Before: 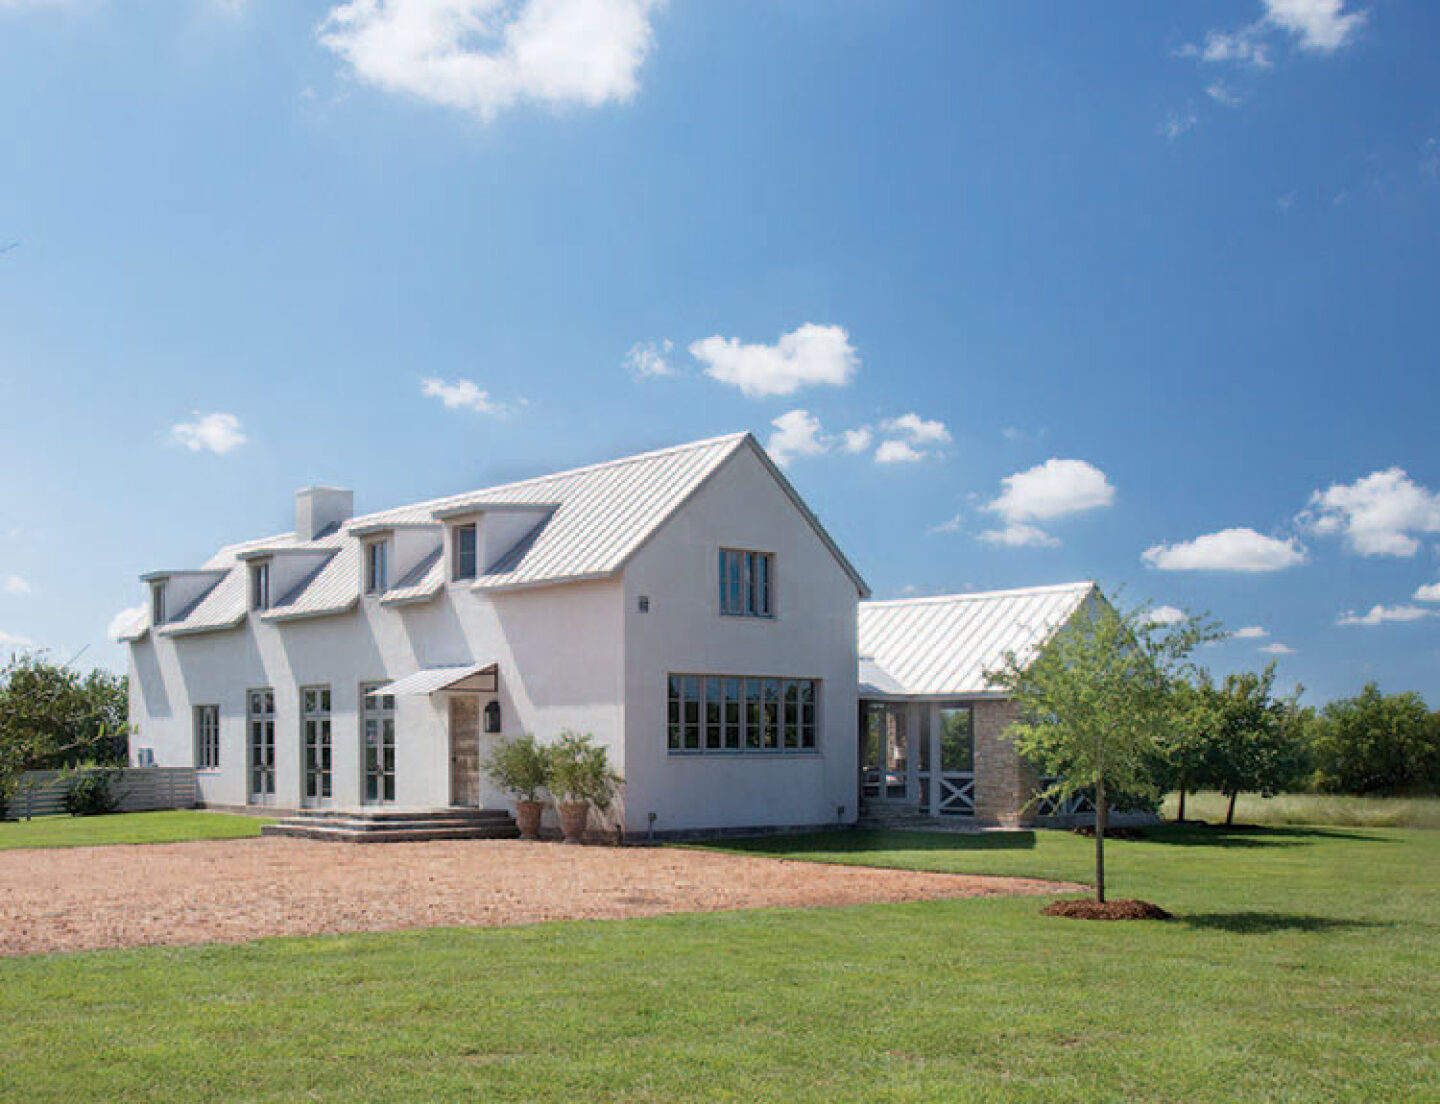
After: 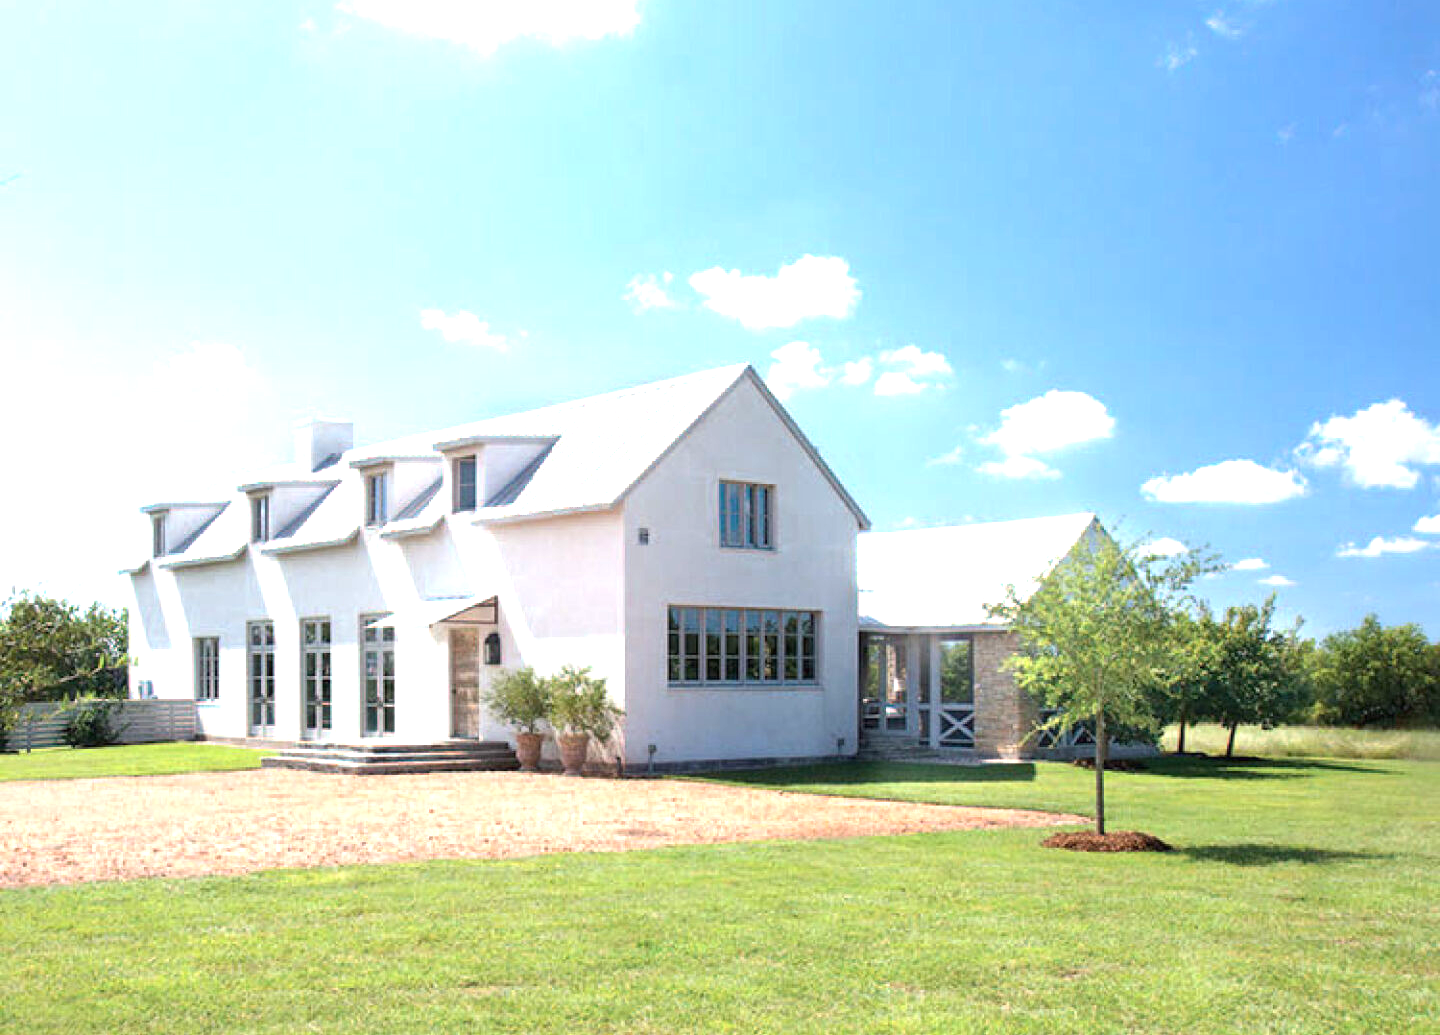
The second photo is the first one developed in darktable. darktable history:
crop and rotate: top 6.243%
exposure: black level correction 0, exposure 1.2 EV, compensate exposure bias true, compensate highlight preservation false
